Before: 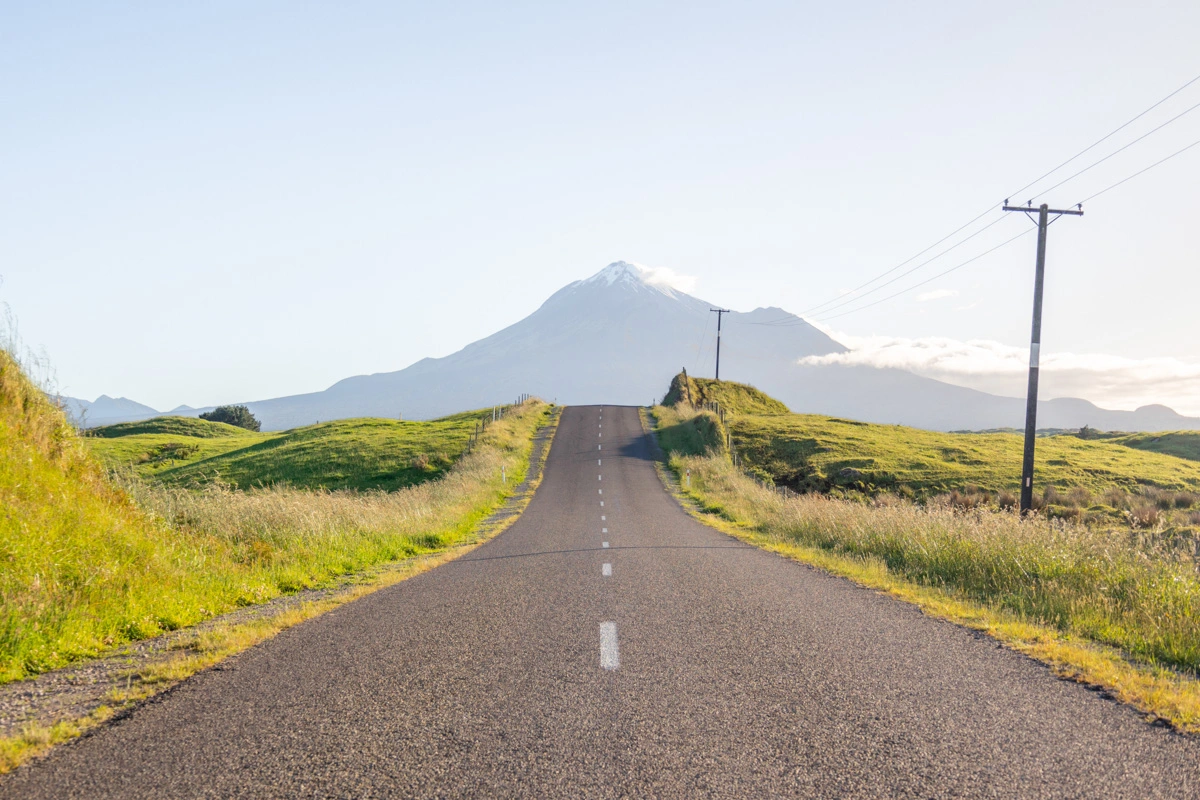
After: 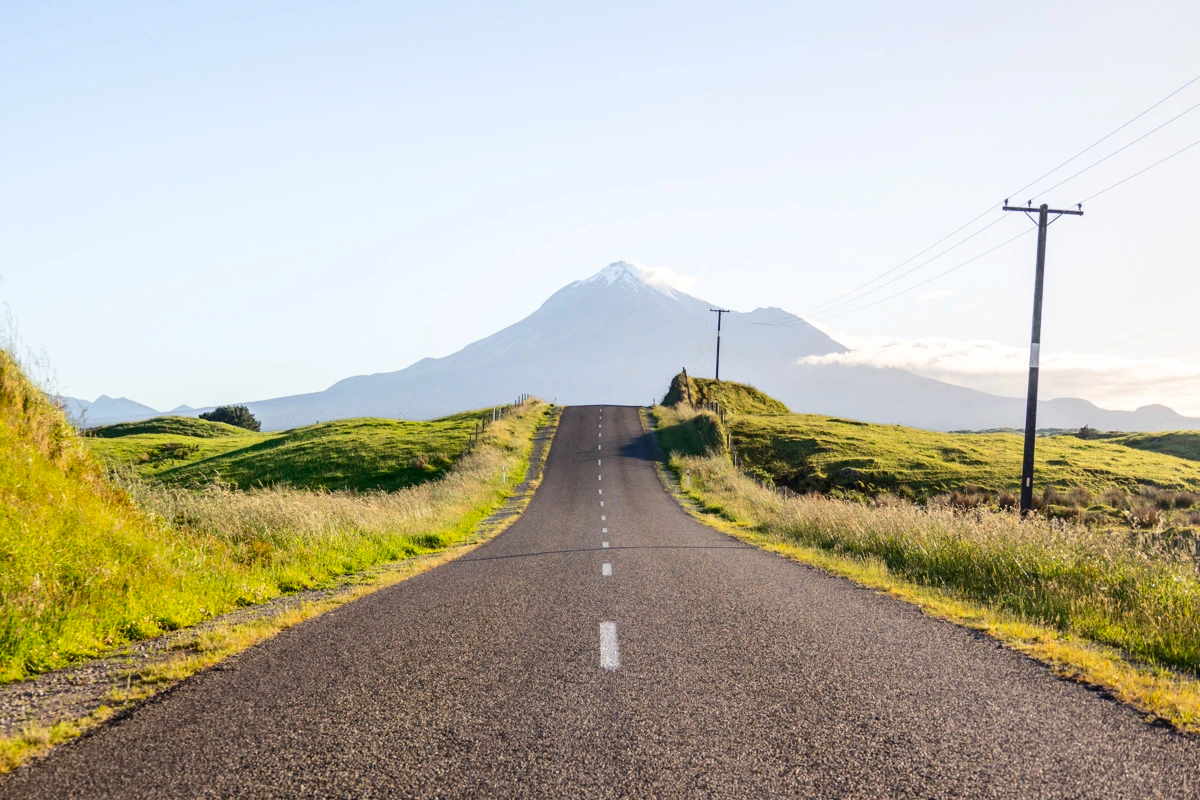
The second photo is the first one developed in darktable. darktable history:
contrast brightness saturation: contrast 0.2, brightness -0.11, saturation 0.1
tone equalizer: on, module defaults
